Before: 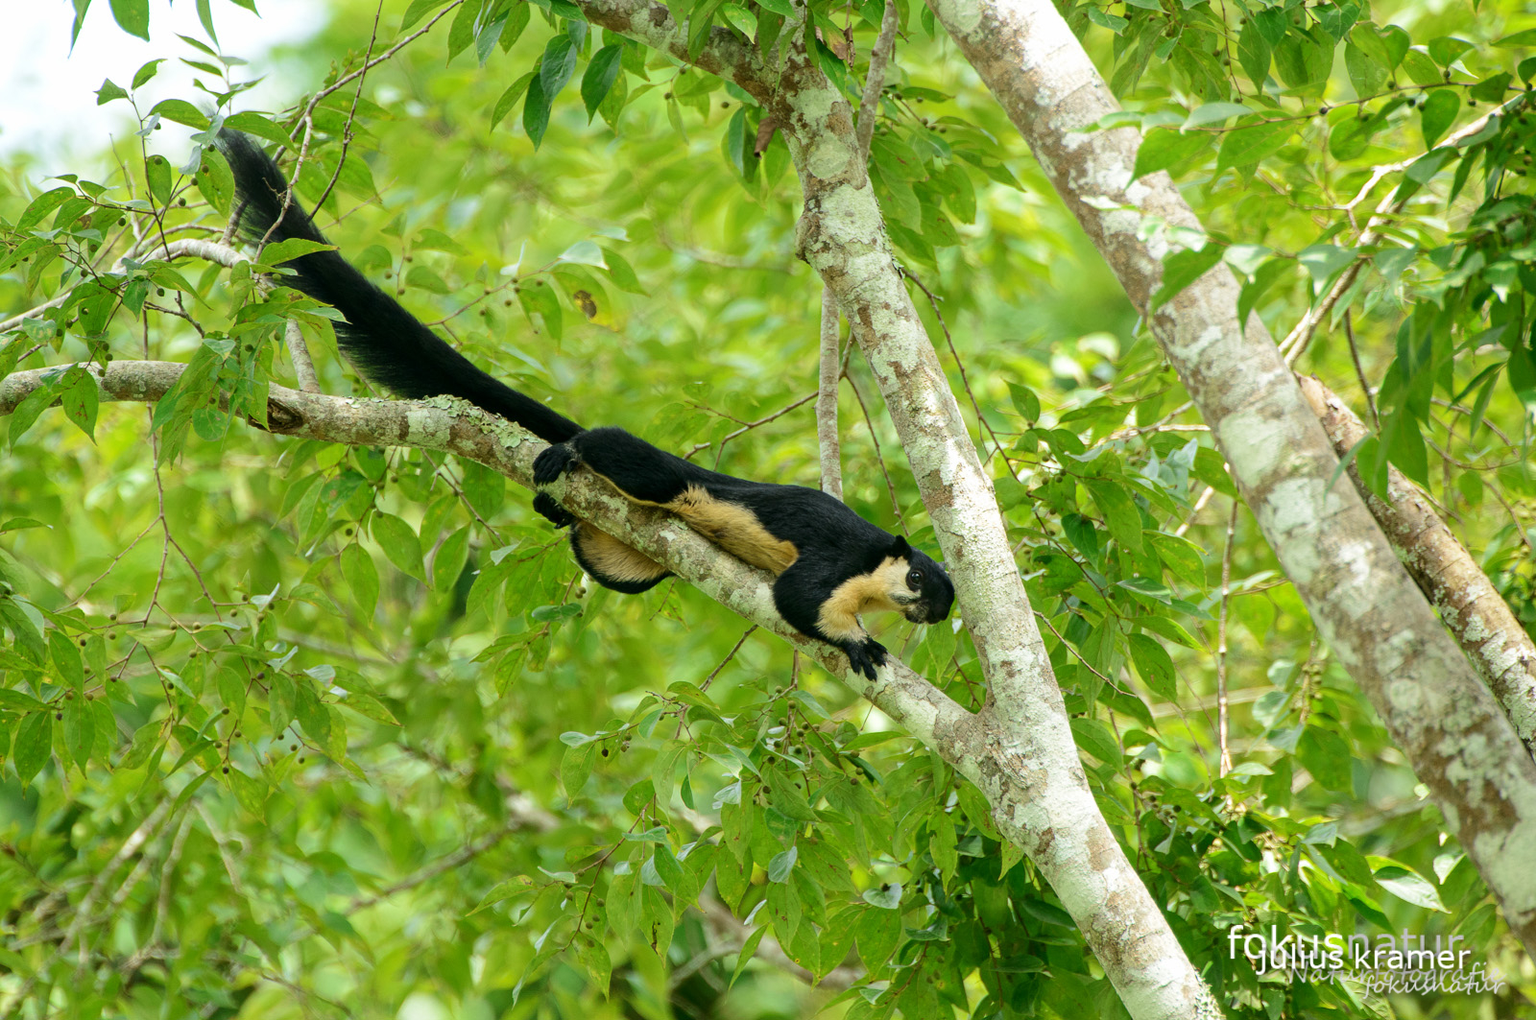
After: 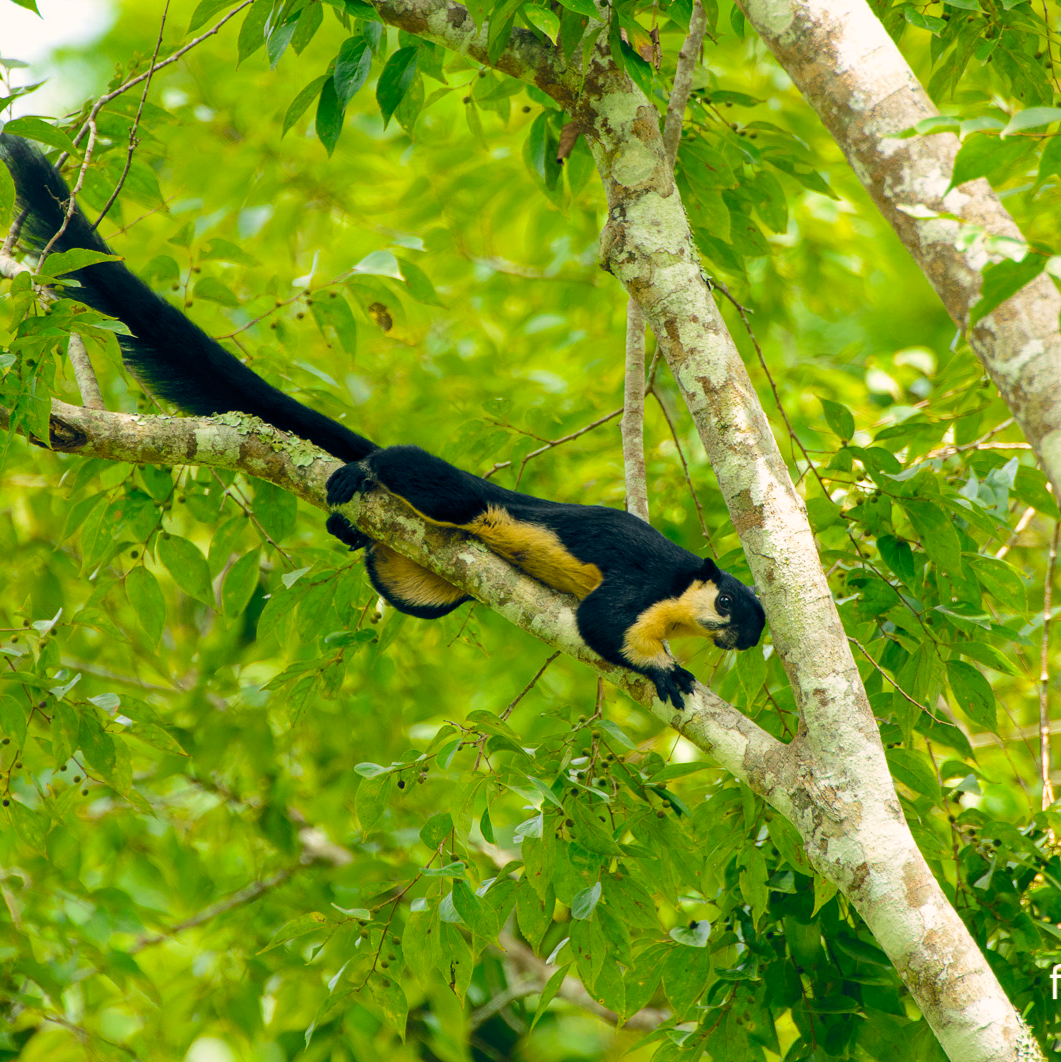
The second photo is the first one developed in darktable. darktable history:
color balance rgb: shadows lift › luminance -10.063%, shadows lift › chroma 0.919%, shadows lift › hue 110.98°, highlights gain › chroma 1.737%, highlights gain › hue 54.87°, global offset › chroma 0.127%, global offset › hue 254.27°, perceptual saturation grading › global saturation 30.49%, global vibrance 20%
crop and rotate: left 14.334%, right 19.307%
